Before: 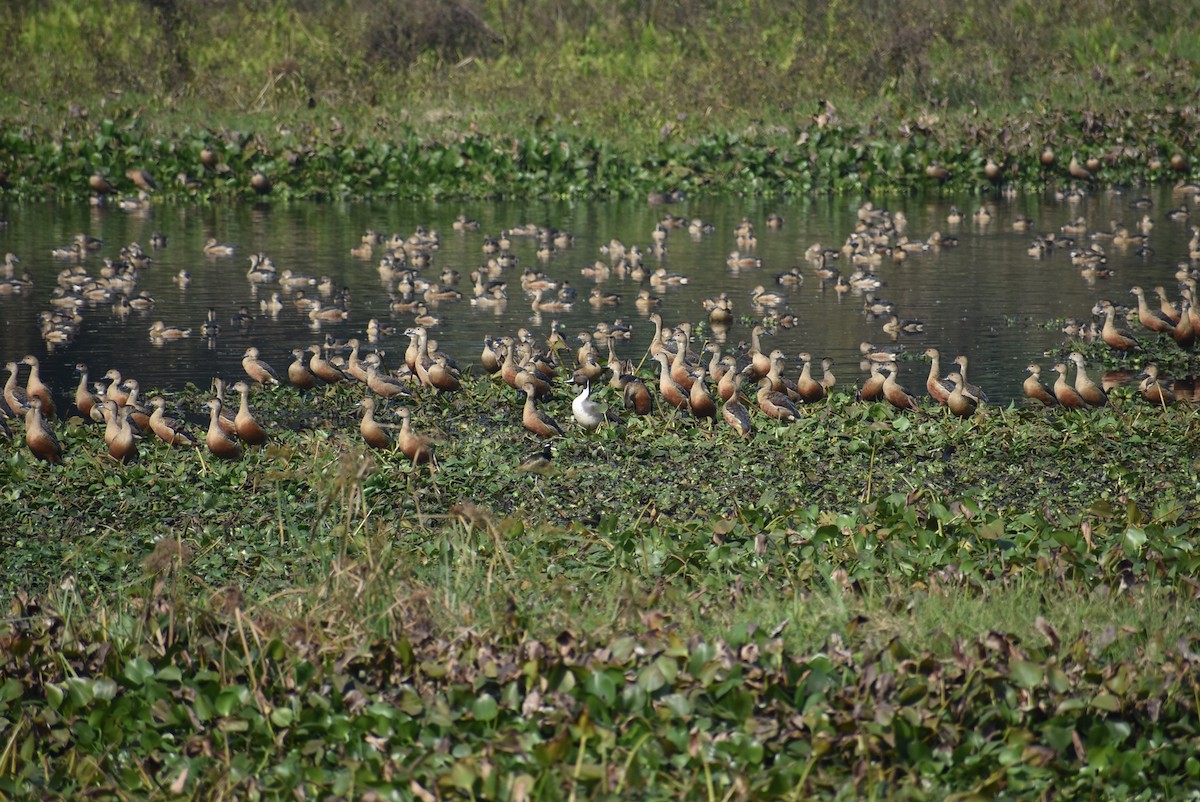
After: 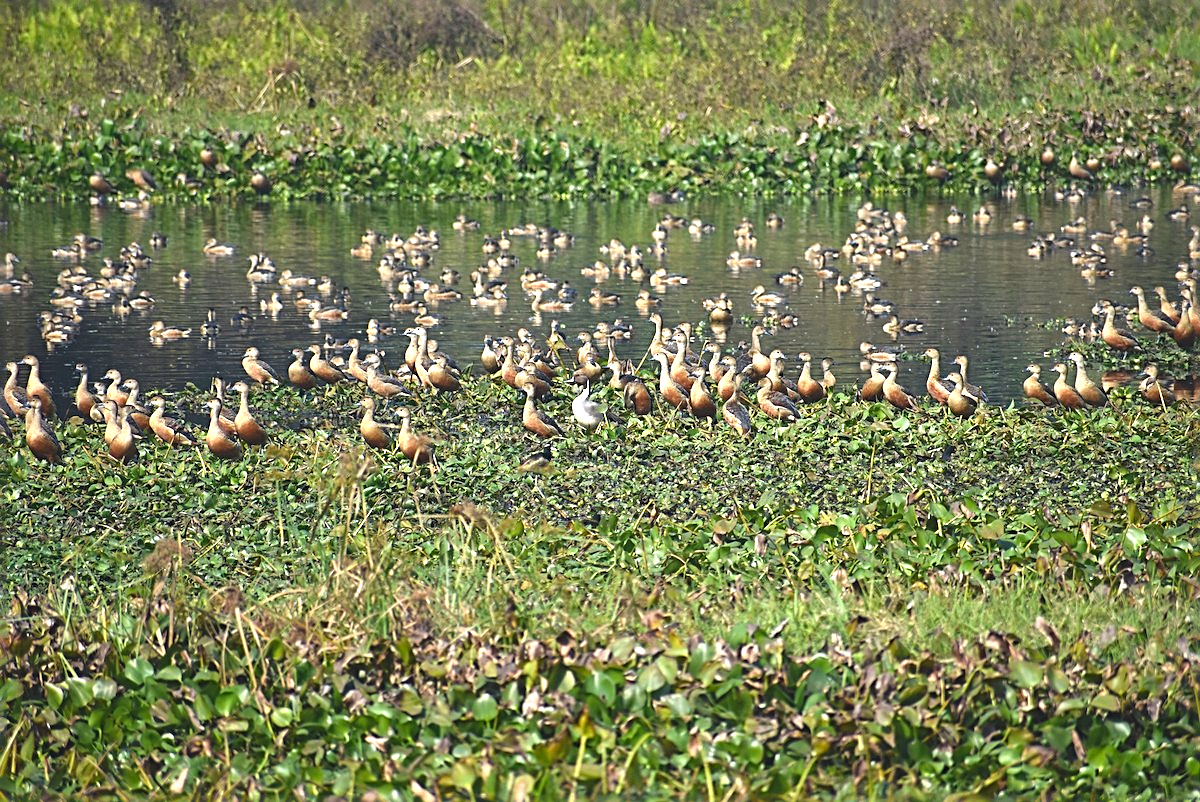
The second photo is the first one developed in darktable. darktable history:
color balance rgb: shadows lift › chroma 1.877%, shadows lift › hue 263.29°, perceptual saturation grading › global saturation 15.128%, global vibrance 20%
sharpen: radius 2.564, amount 0.692
exposure: black level correction -0.005, exposure 1 EV, compensate exposure bias true, compensate highlight preservation false
